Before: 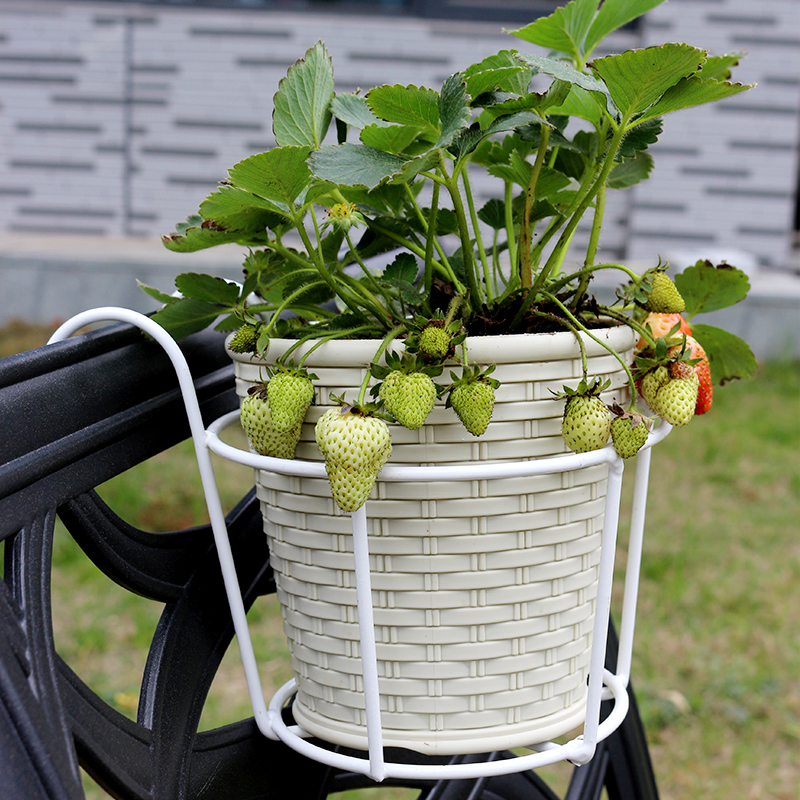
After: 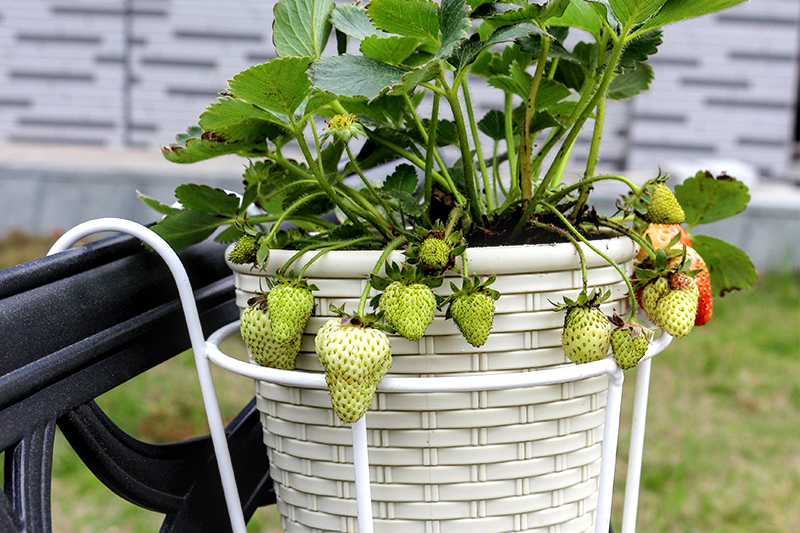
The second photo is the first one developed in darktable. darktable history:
crop: top 11.166%, bottom 22.168%
exposure: exposure 0.367 EV, compensate highlight preservation false
local contrast: on, module defaults
